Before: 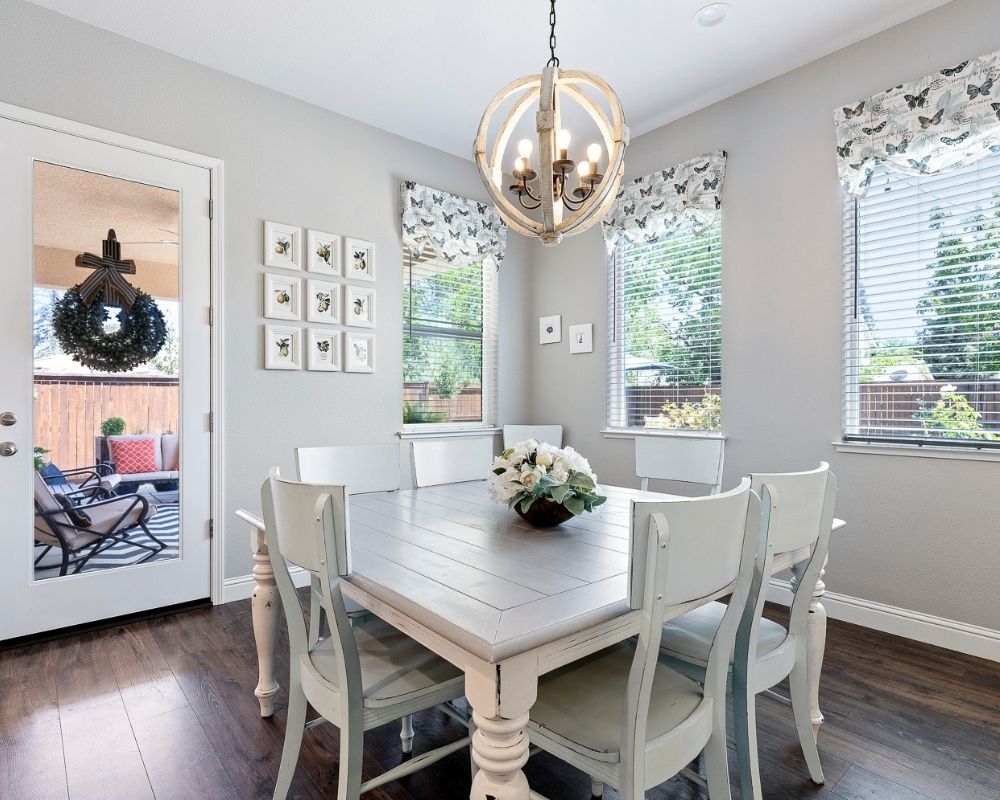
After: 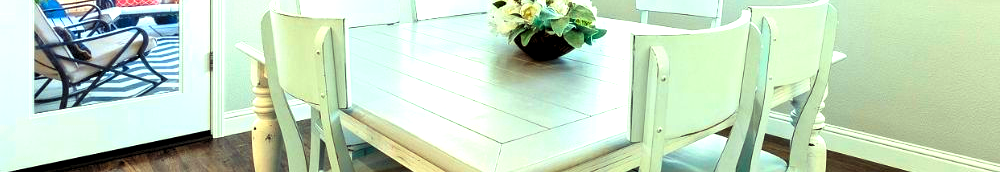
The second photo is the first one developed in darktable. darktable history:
exposure: black level correction 0, exposure 0.701 EV, compensate highlight preservation false
levels: levels [0.062, 0.494, 0.925]
color correction: highlights a* -10.75, highlights b* 9.91, saturation 1.72
crop and rotate: top 58.597%, bottom 19.856%
